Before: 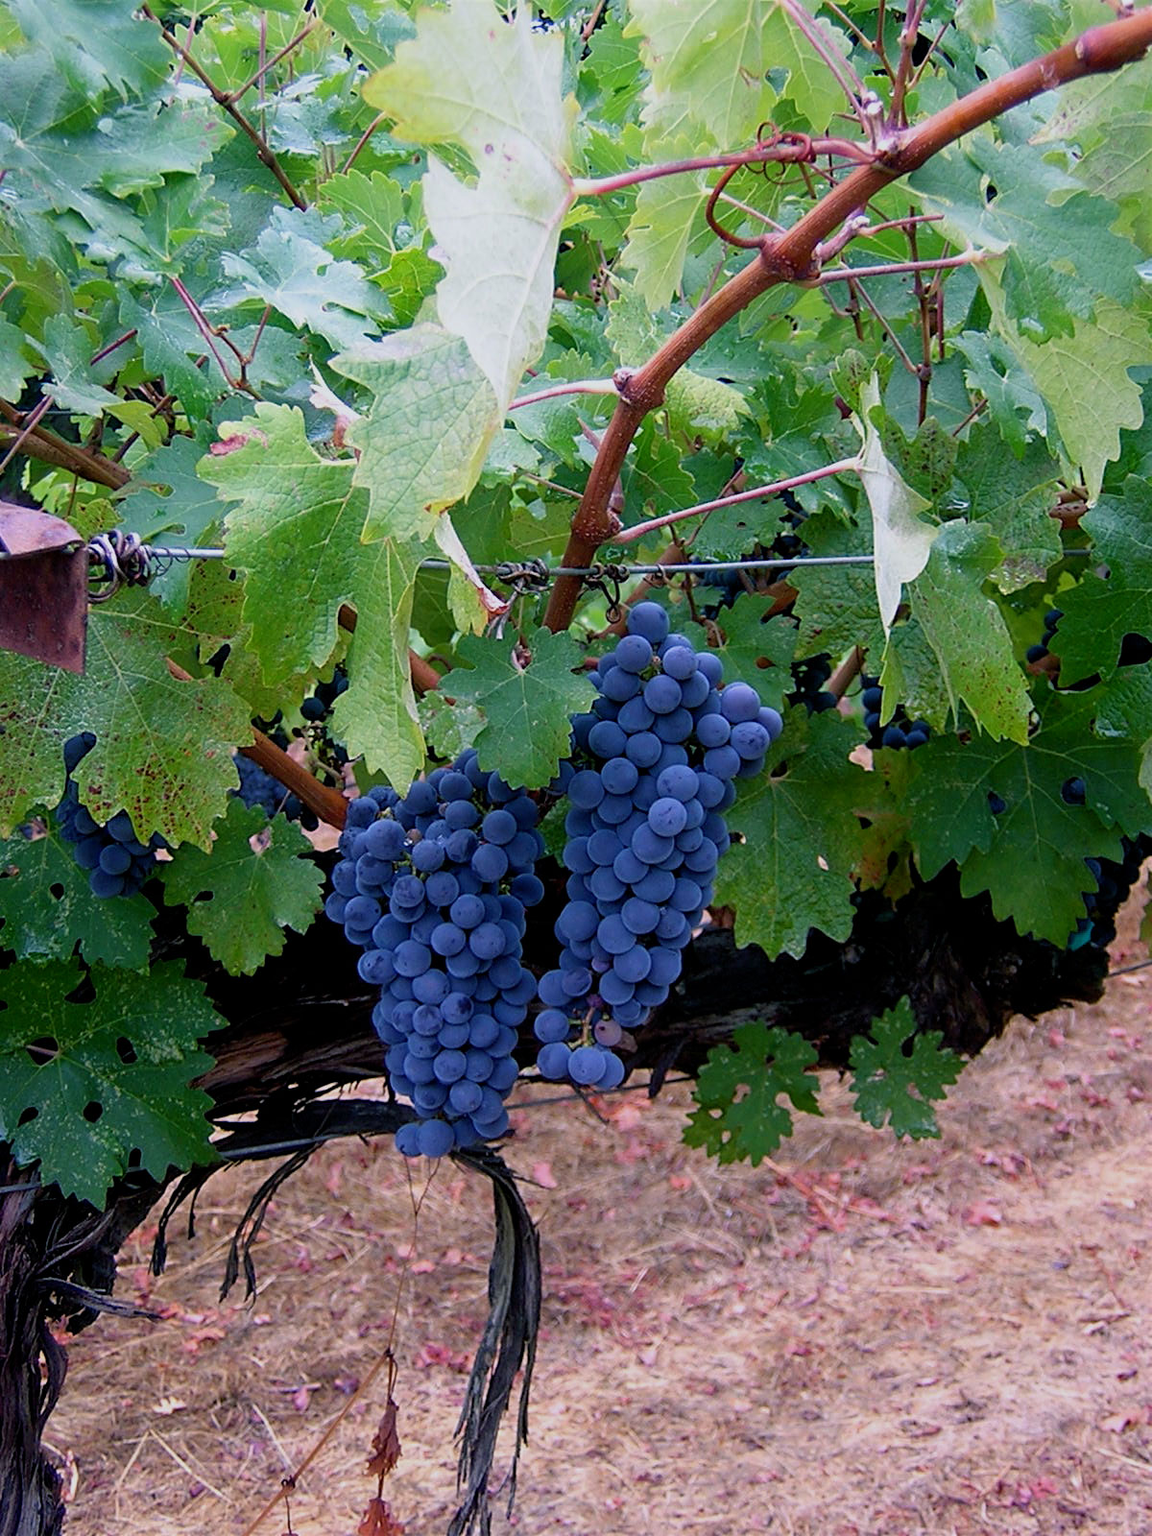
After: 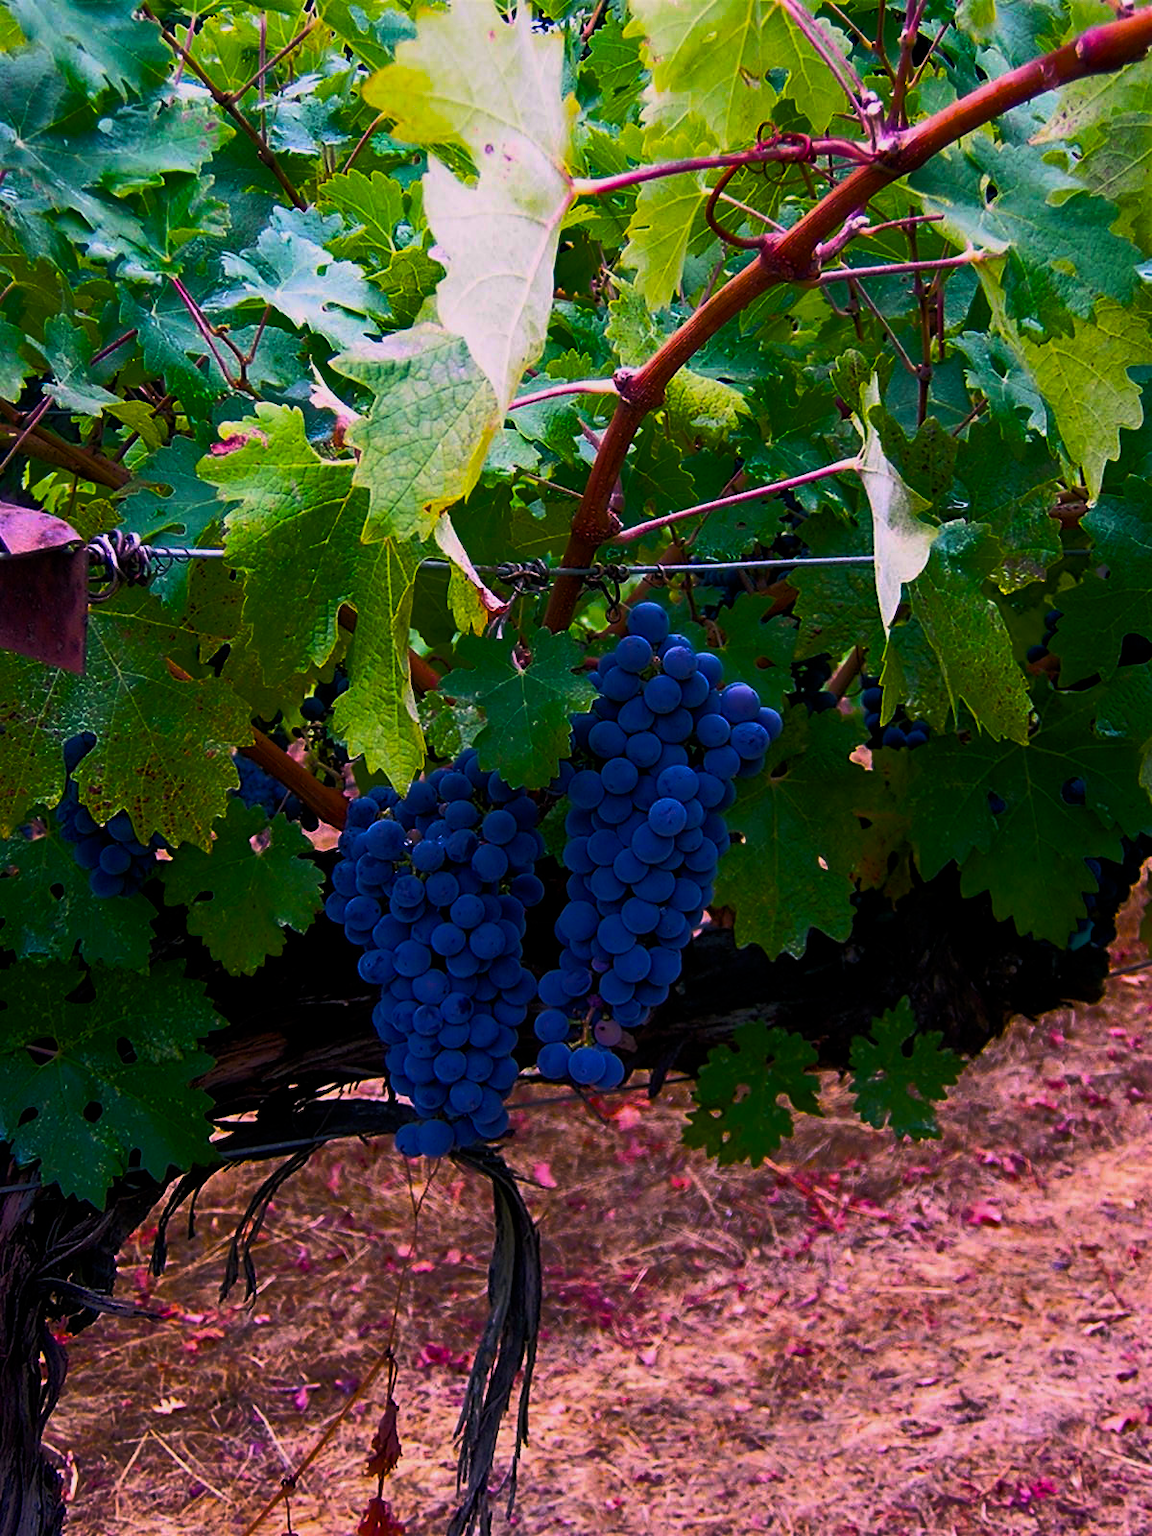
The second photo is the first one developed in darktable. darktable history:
color balance rgb: linear chroma grading › global chroma 40.15%, perceptual saturation grading › global saturation 60.58%, perceptual saturation grading › highlights 20.44%, perceptual saturation grading › shadows -50.36%, perceptual brilliance grading › highlights 2.19%, perceptual brilliance grading › mid-tones -50.36%, perceptual brilliance grading › shadows -50.36%
color correction: highlights a* 12.23, highlights b* 5.41
